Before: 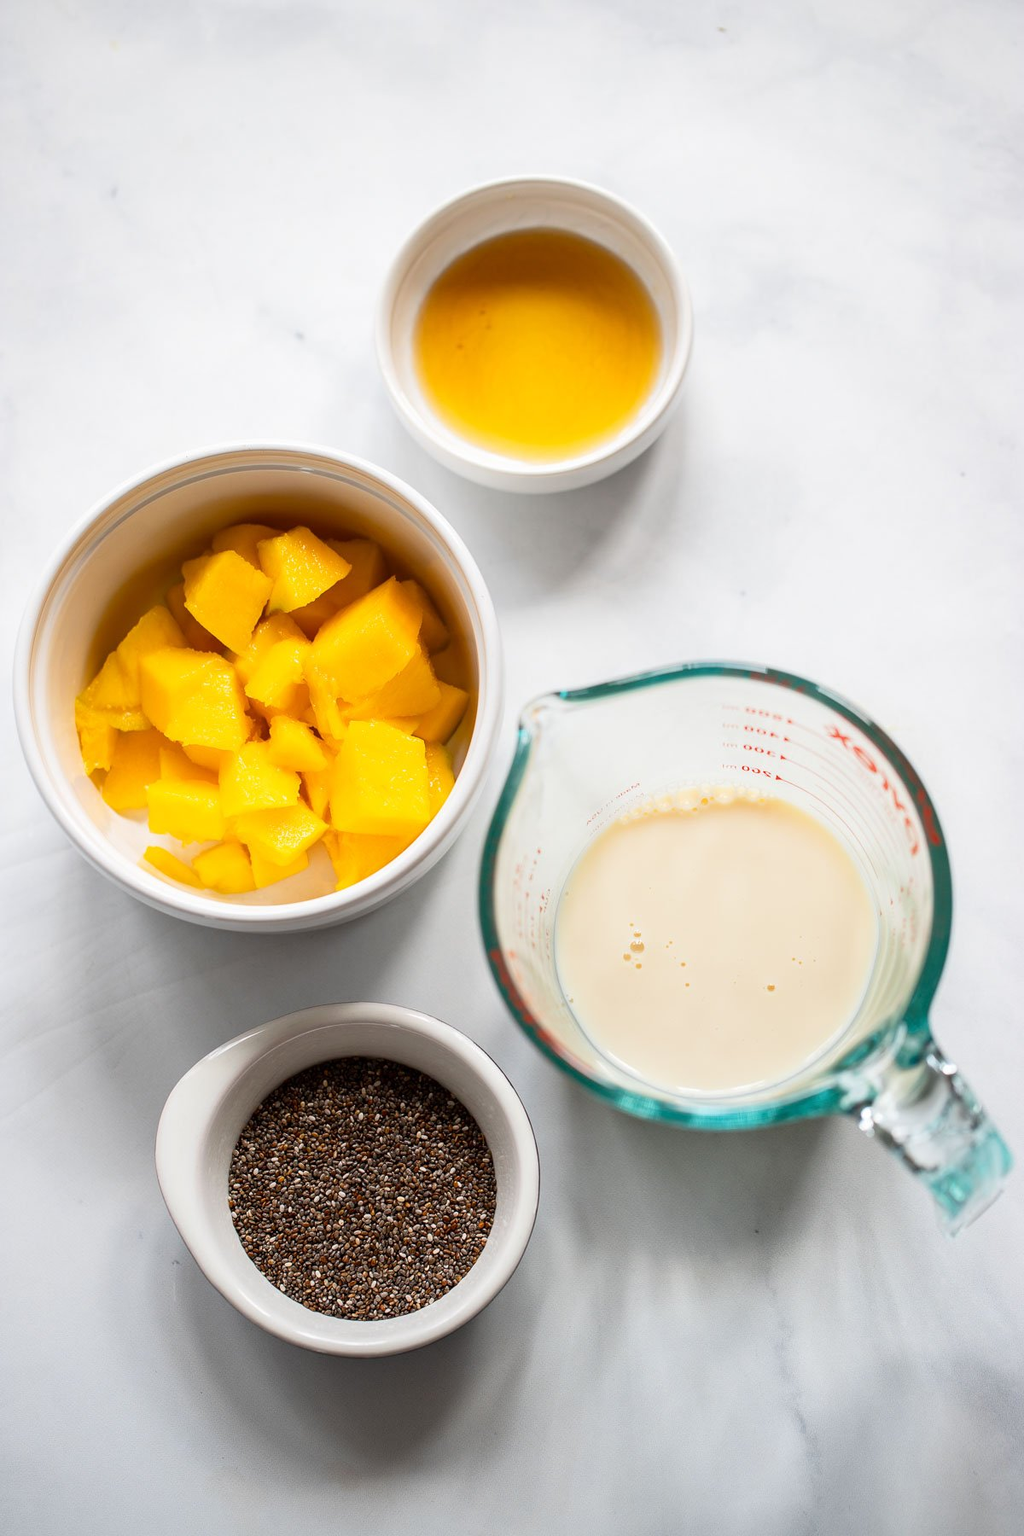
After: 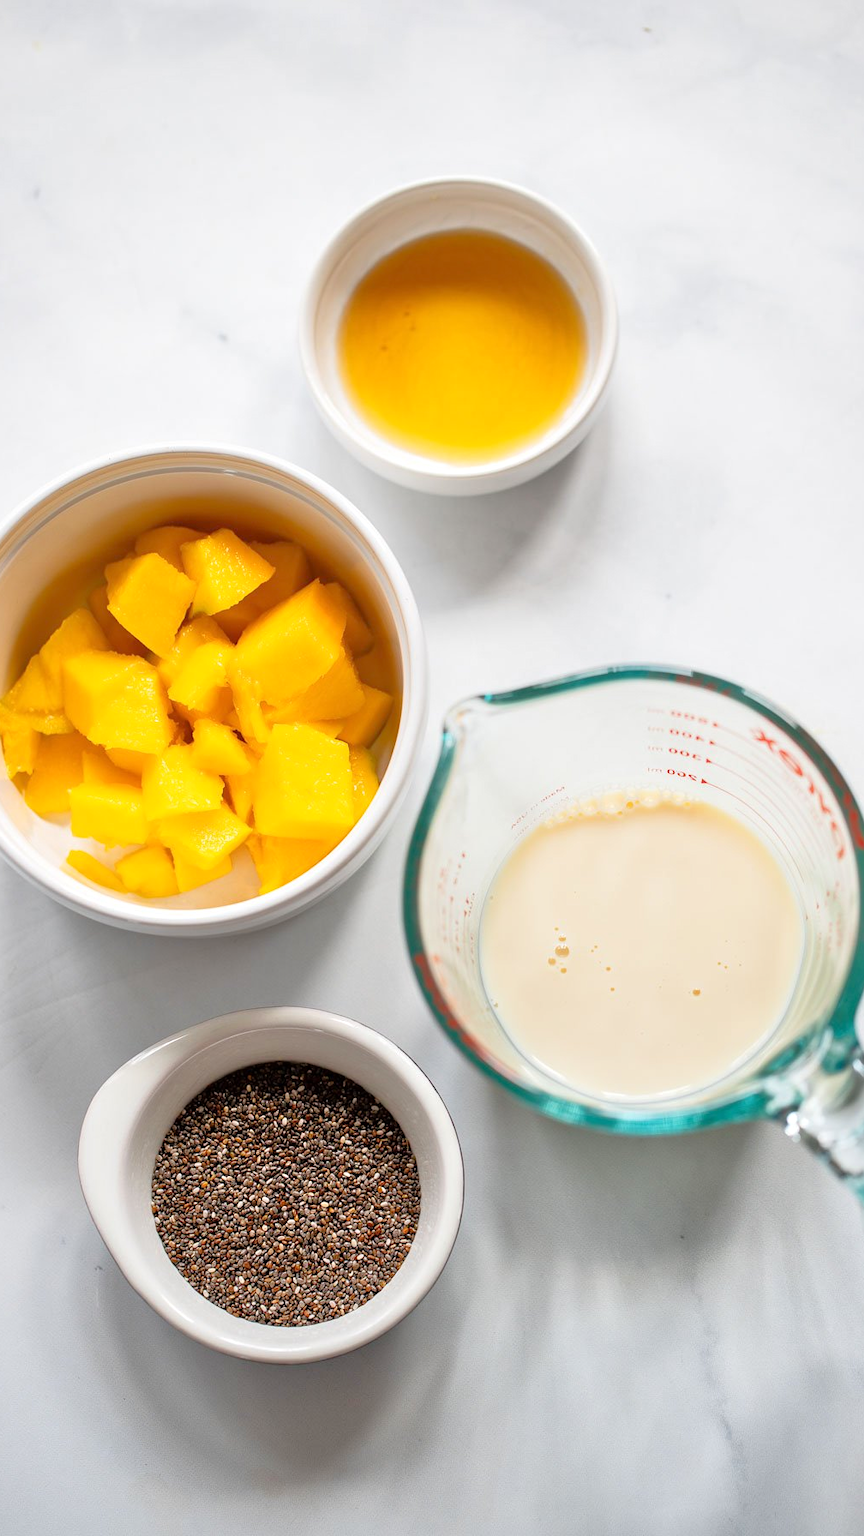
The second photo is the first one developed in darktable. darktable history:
tone equalizer: -7 EV 0.15 EV, -6 EV 0.6 EV, -5 EV 1.15 EV, -4 EV 1.33 EV, -3 EV 1.15 EV, -2 EV 0.6 EV, -1 EV 0.15 EV, mask exposure compensation -0.5 EV
crop: left 7.598%, right 7.873%
